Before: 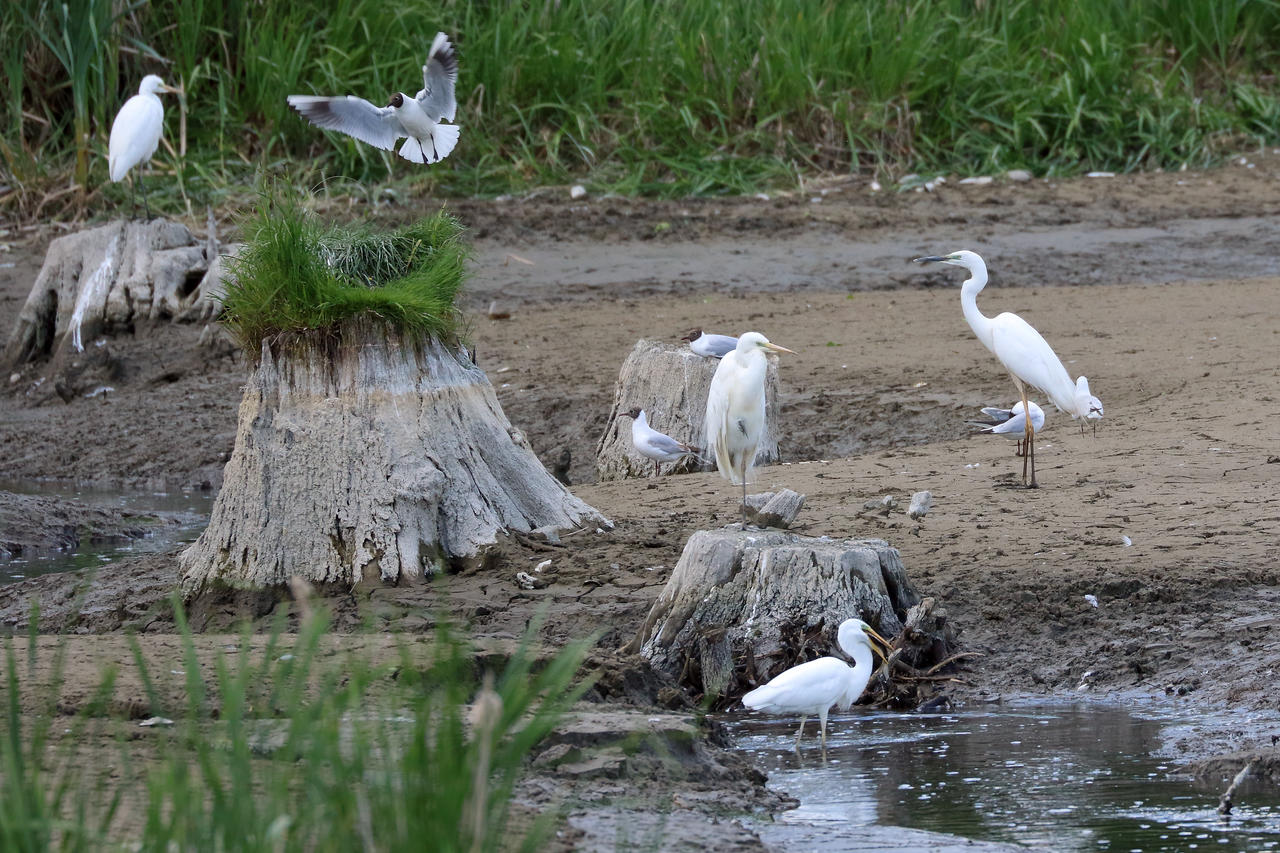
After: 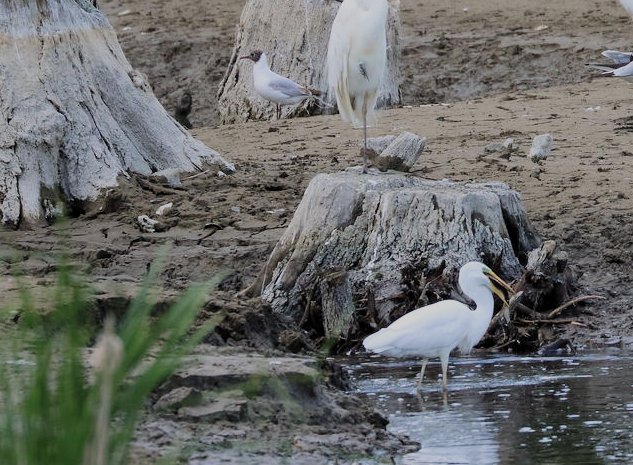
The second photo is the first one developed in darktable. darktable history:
crop: left 29.62%, top 41.935%, right 20.861%, bottom 3.485%
filmic rgb: black relative exposure -7.83 EV, white relative exposure 4.27 EV, hardness 3.87, color science v5 (2021), contrast in shadows safe, contrast in highlights safe
